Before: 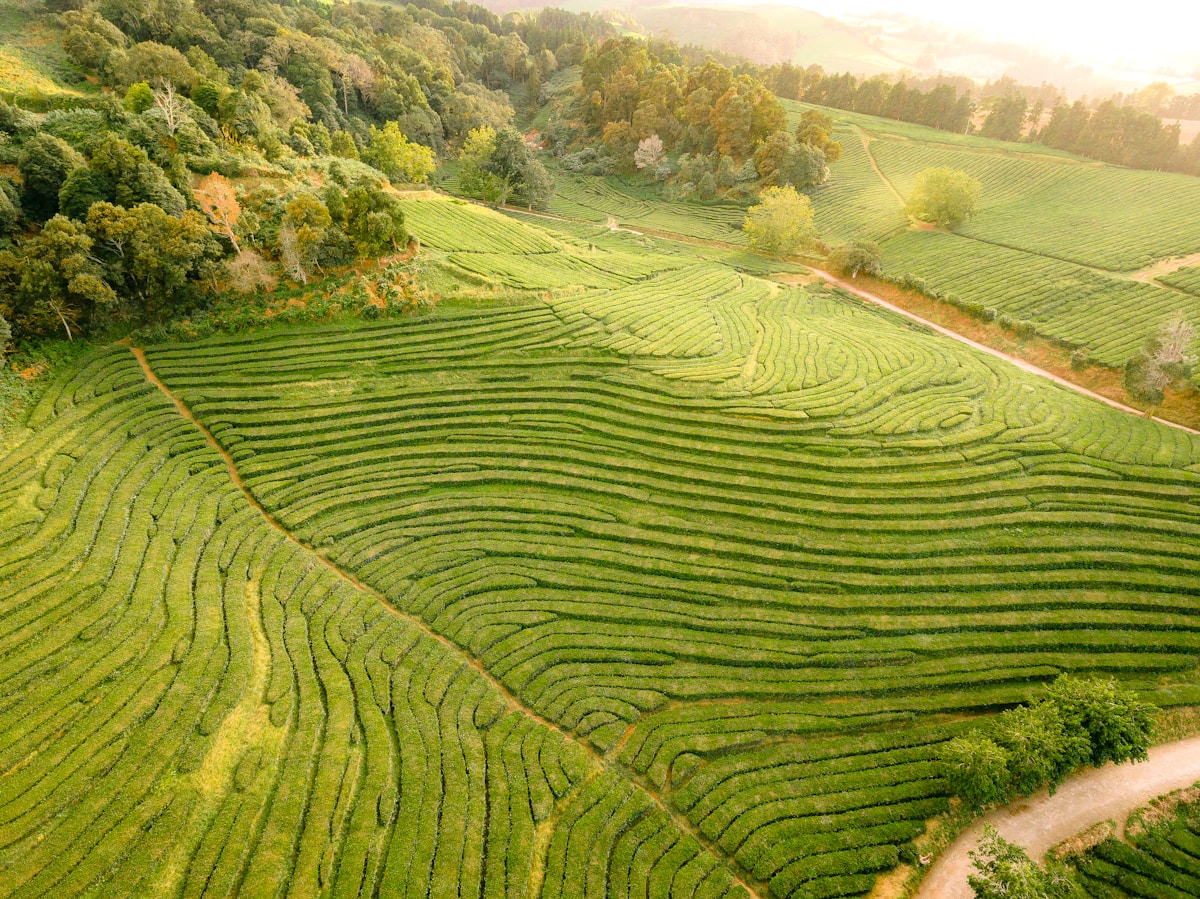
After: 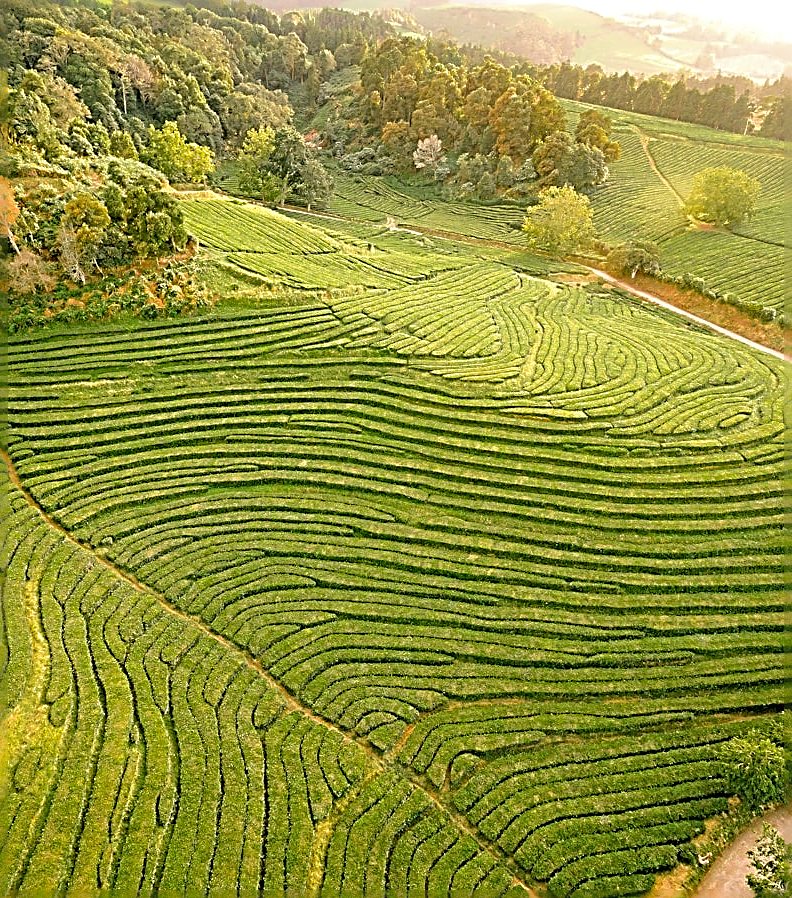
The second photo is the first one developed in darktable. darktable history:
sharpen: radius 3.158, amount 1.731
shadows and highlights: on, module defaults
crop and rotate: left 18.442%, right 15.508%
